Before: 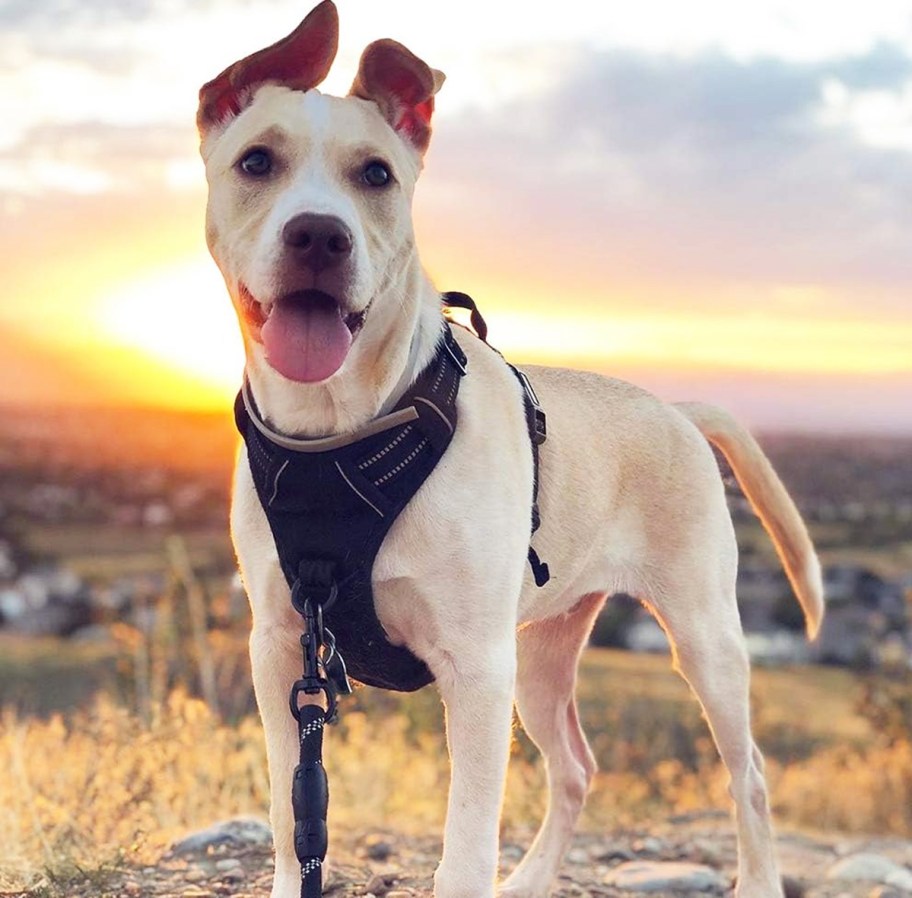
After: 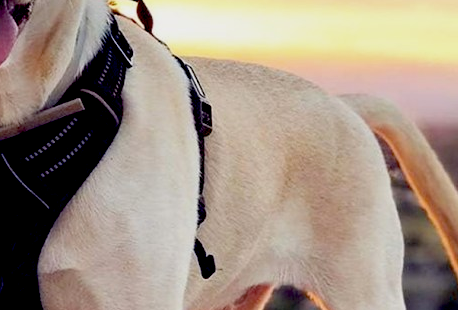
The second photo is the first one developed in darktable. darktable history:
crop: left 36.686%, top 34.322%, right 13.037%, bottom 31.093%
exposure: black level correction 0.046, exposure -0.234 EV, compensate highlight preservation false
